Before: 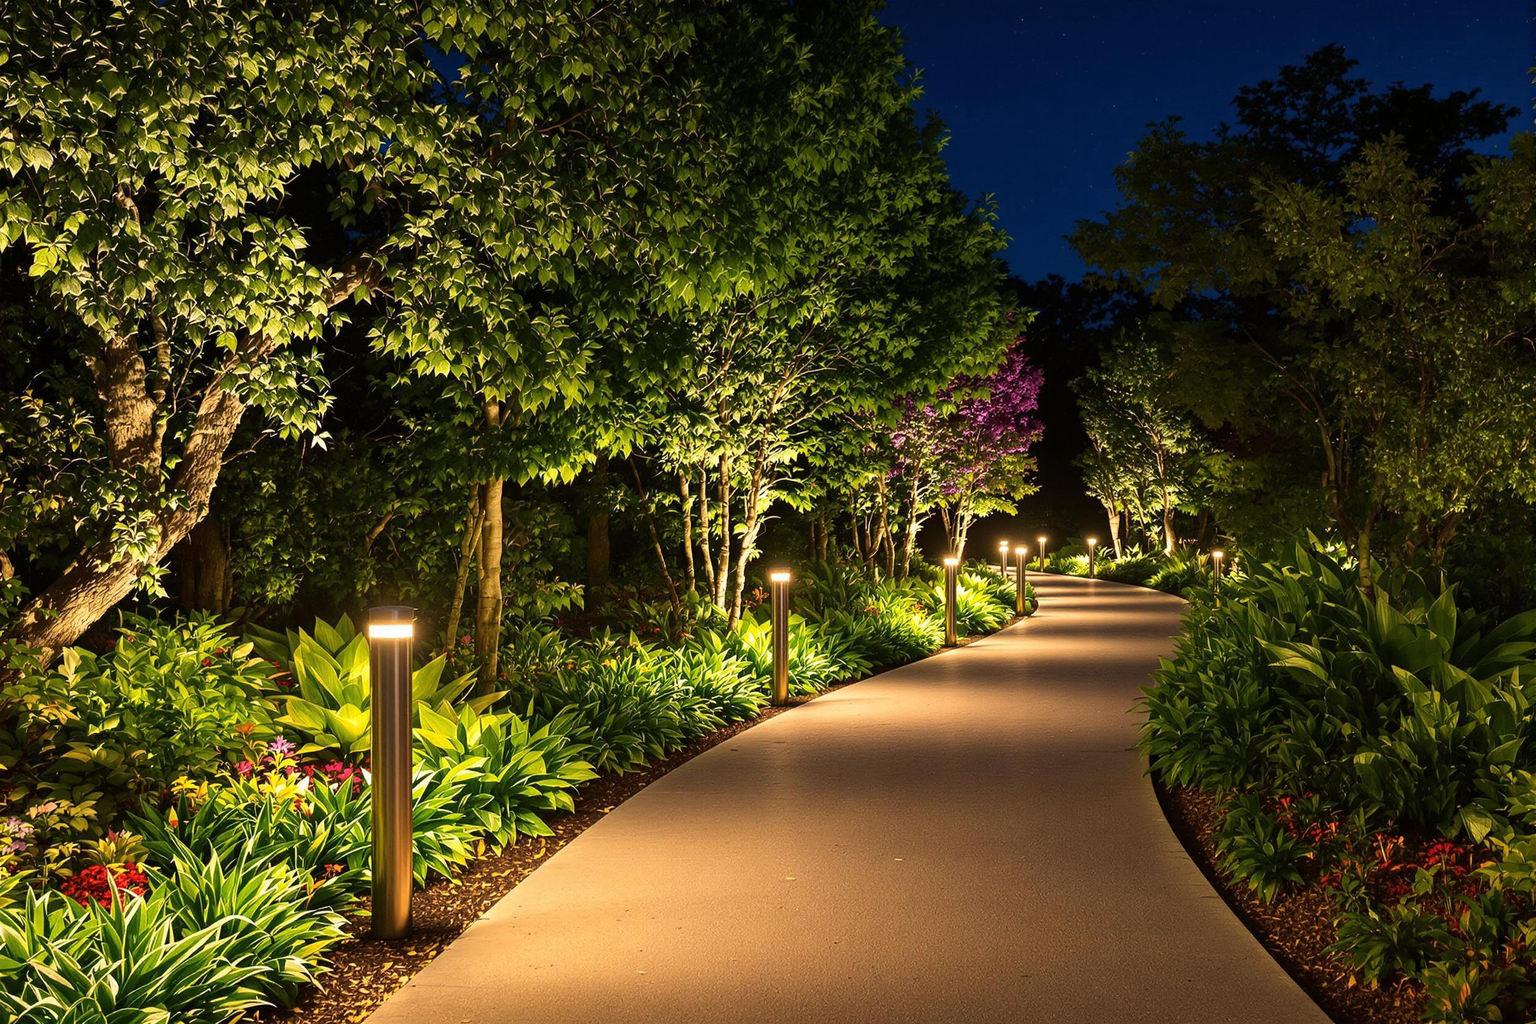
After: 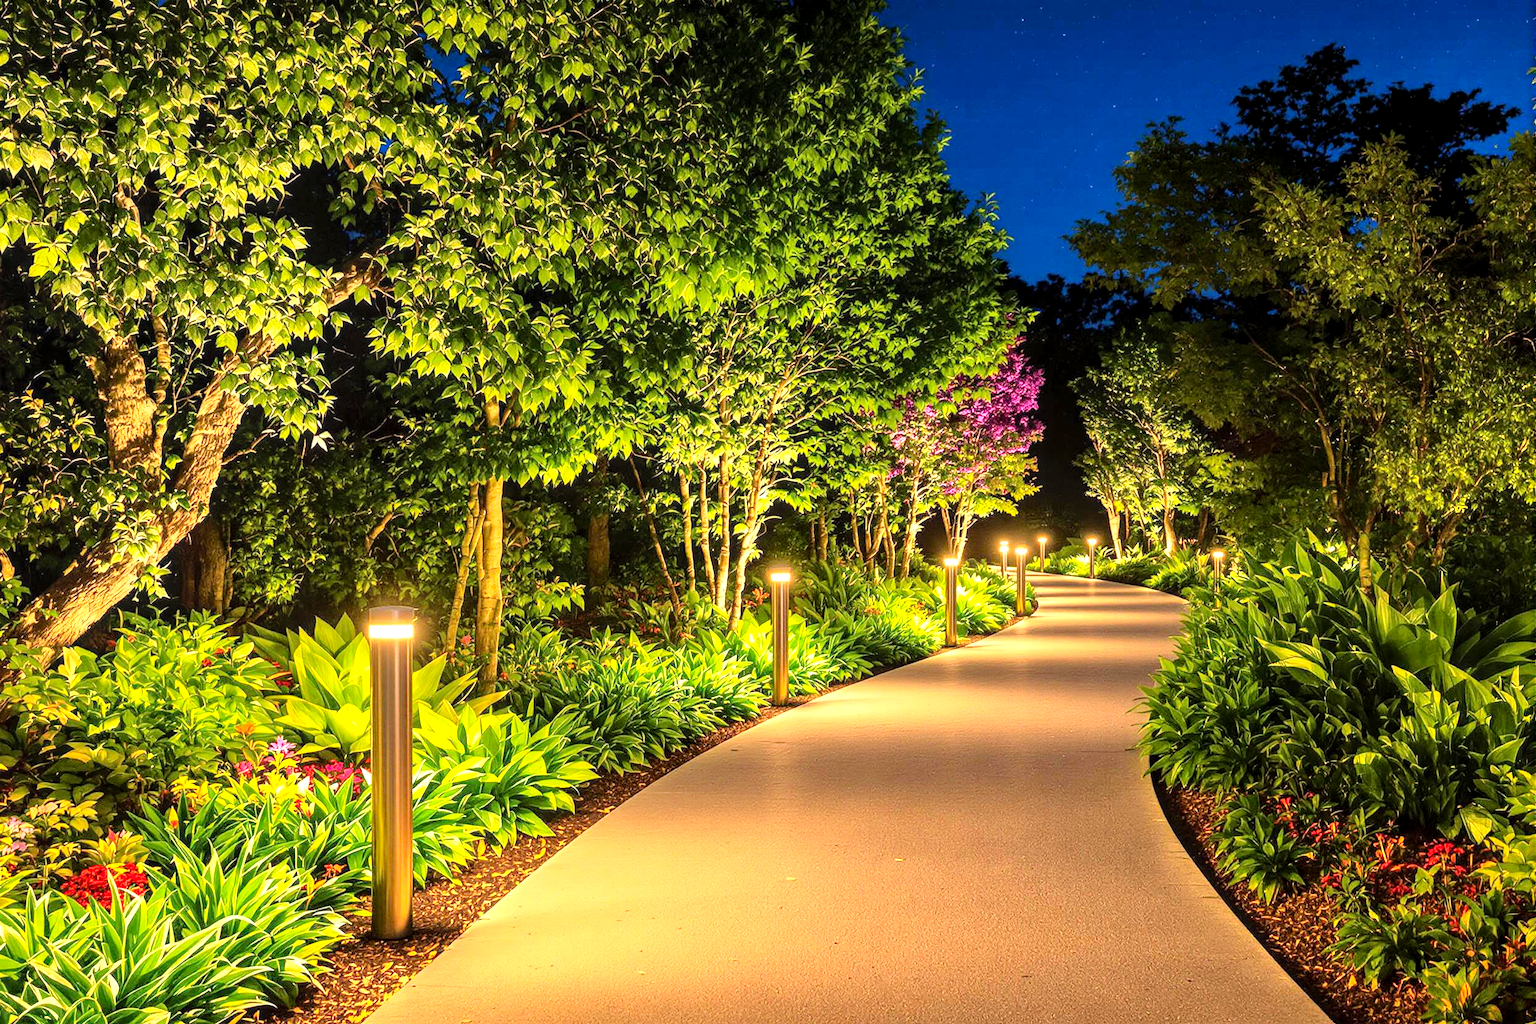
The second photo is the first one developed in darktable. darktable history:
tone equalizer: -7 EV 0.15 EV, -6 EV 0.6 EV, -5 EV 1.15 EV, -4 EV 1.33 EV, -3 EV 1.15 EV, -2 EV 0.6 EV, -1 EV 0.15 EV, mask exposure compensation -0.5 EV
contrast brightness saturation: contrast 0.2, brightness 0.16, saturation 0.22
local contrast: on, module defaults
exposure: black level correction 0.001, exposure 0.5 EV, compensate exposure bias true, compensate highlight preservation false
